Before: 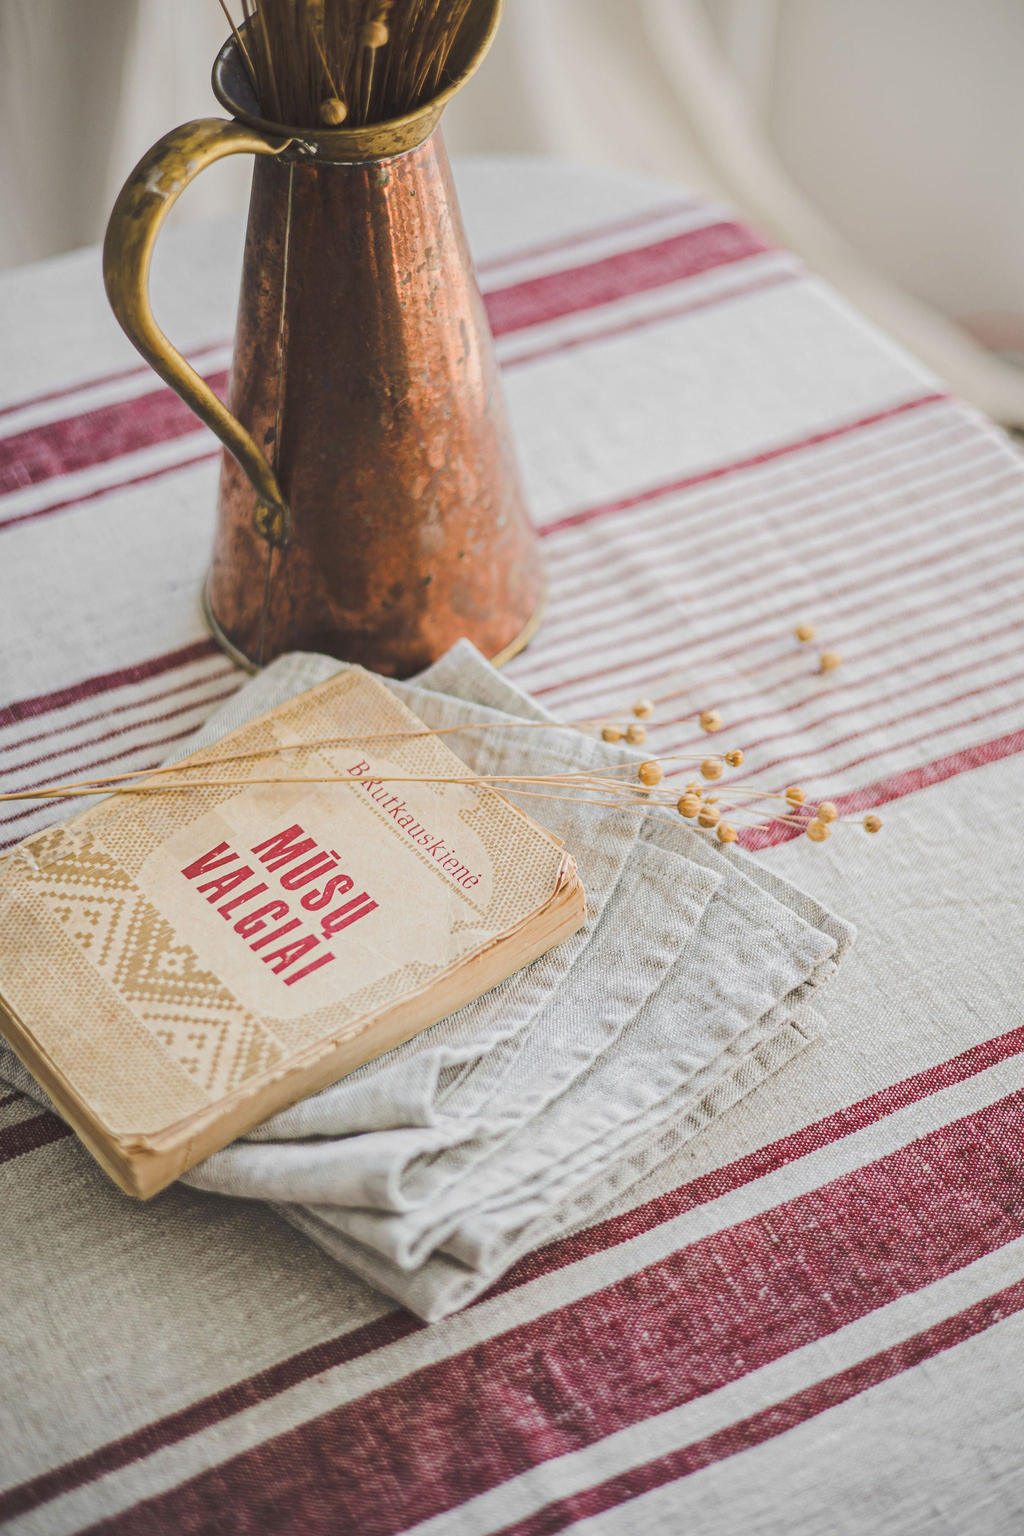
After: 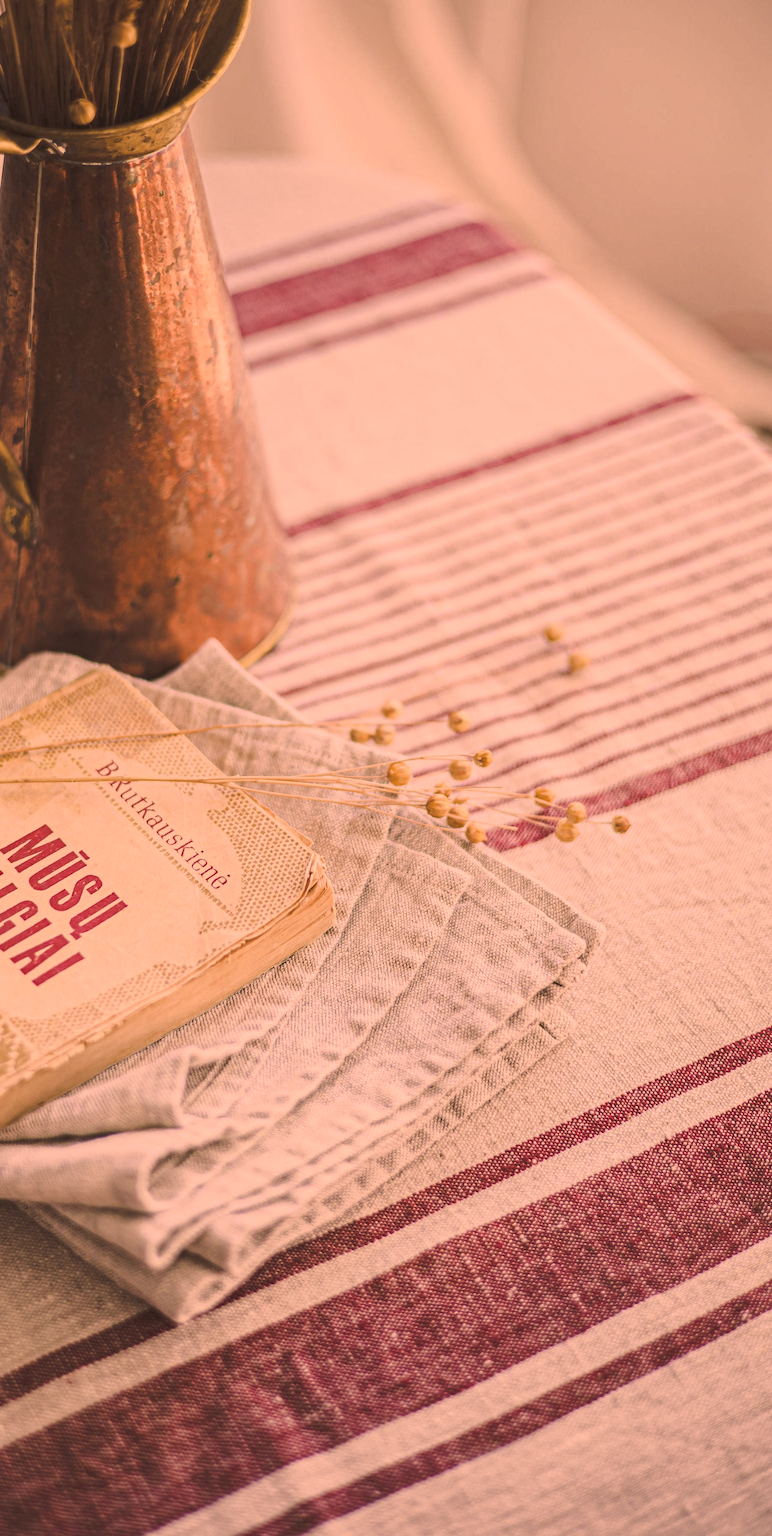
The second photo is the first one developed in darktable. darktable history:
color correction: highlights a* 40, highlights b* 40, saturation 0.69
tone curve: curves: ch0 [(0.013, 0) (0.061, 0.068) (0.239, 0.256) (0.502, 0.505) (0.683, 0.676) (0.761, 0.773) (0.858, 0.858) (0.987, 0.945)]; ch1 [(0, 0) (0.172, 0.123) (0.304, 0.267) (0.414, 0.395) (0.472, 0.473) (0.502, 0.508) (0.521, 0.528) (0.583, 0.595) (0.654, 0.673) (0.728, 0.761) (1, 1)]; ch2 [(0, 0) (0.411, 0.424) (0.485, 0.476) (0.502, 0.502) (0.553, 0.557) (0.57, 0.576) (1, 1)], color space Lab, independent channels, preserve colors none
crop and rotate: left 24.6%
haze removal: compatibility mode true, adaptive false
